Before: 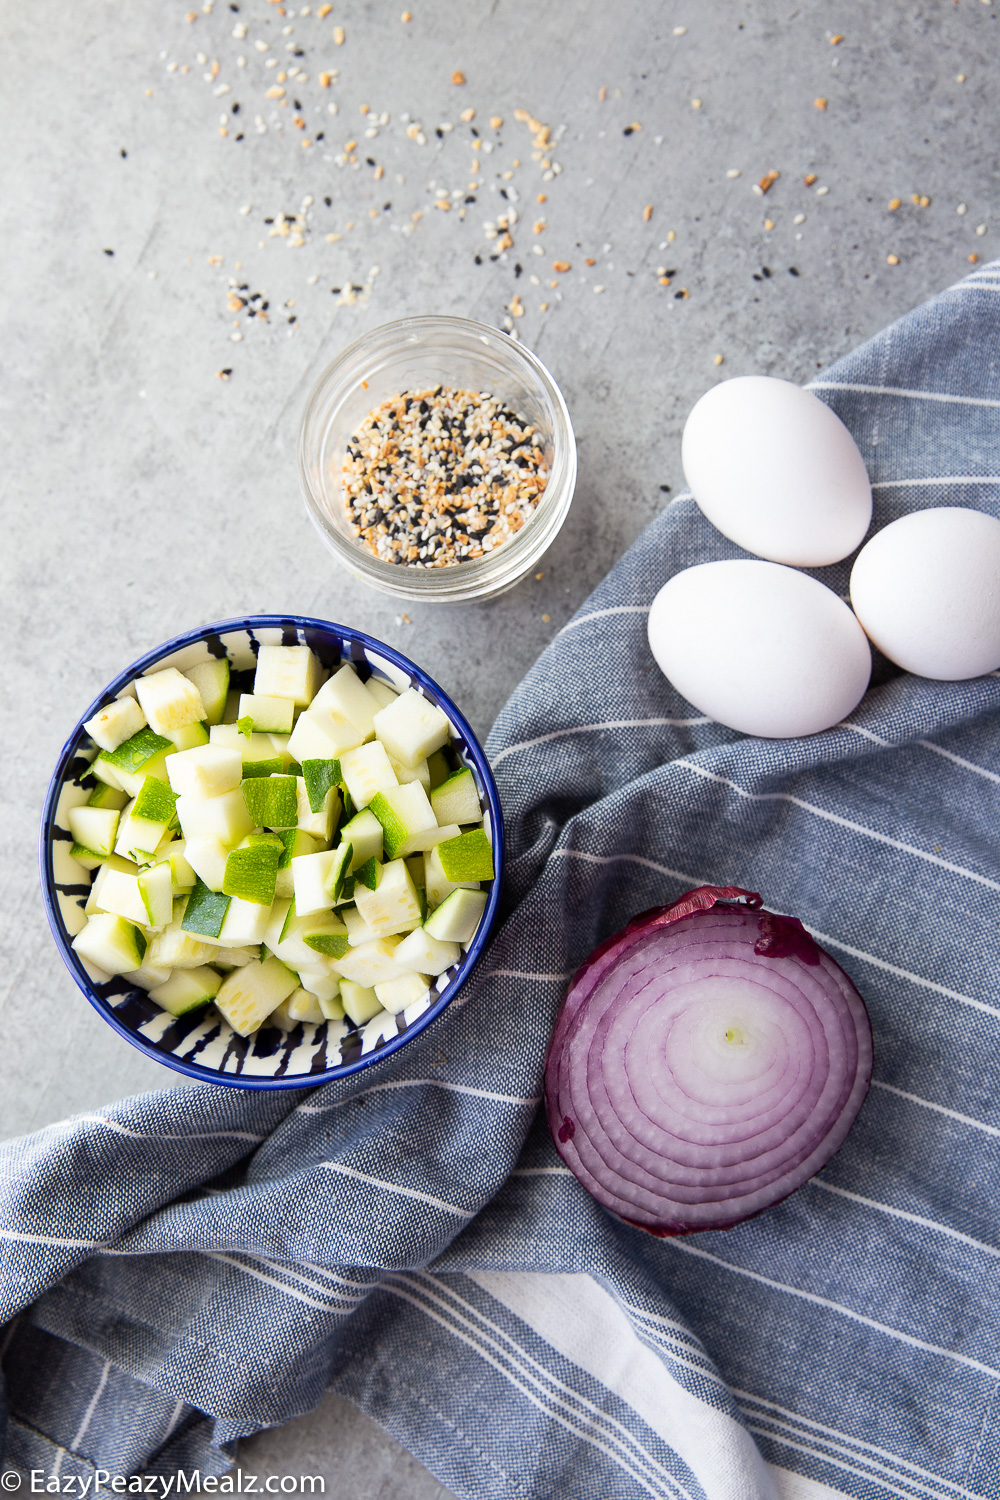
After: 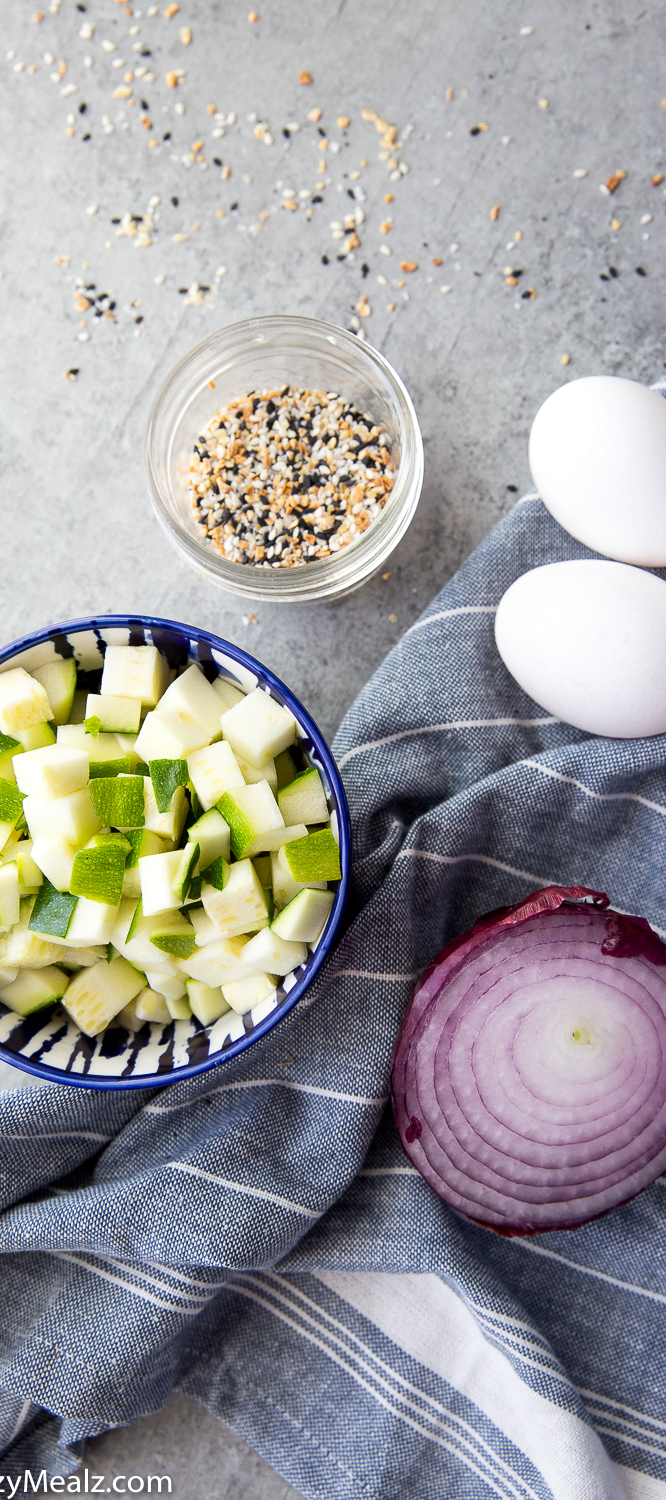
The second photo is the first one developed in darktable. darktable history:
local contrast: highlights 101%, shadows 100%, detail 120%, midtone range 0.2
crop and rotate: left 15.305%, right 18.024%
